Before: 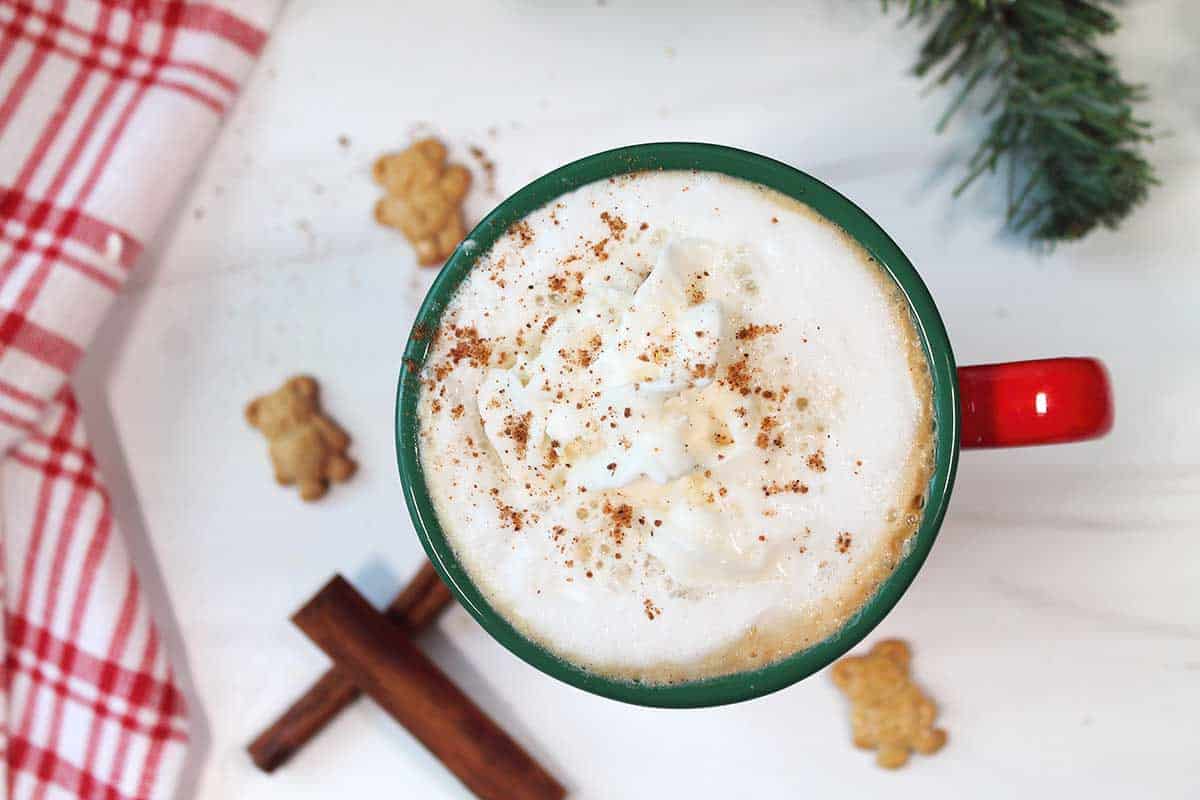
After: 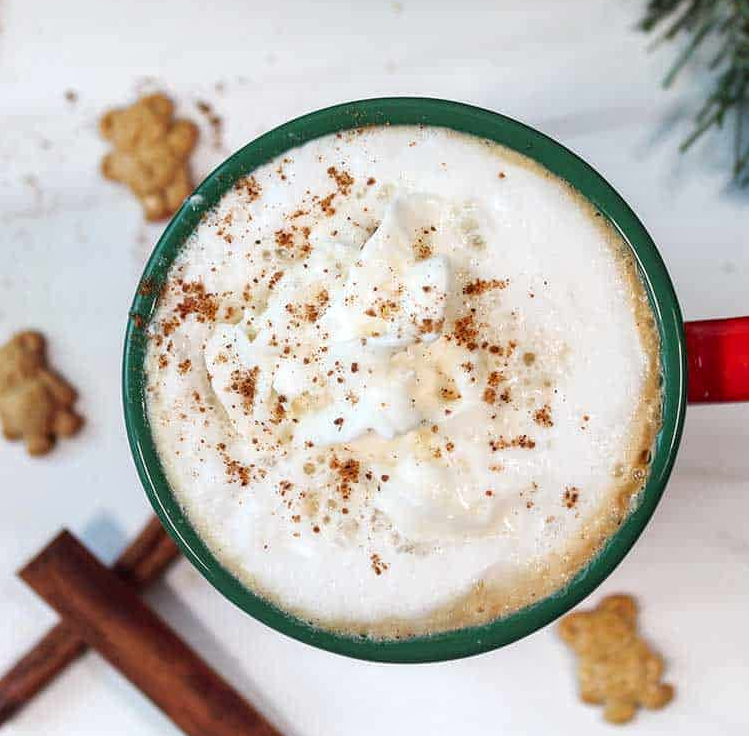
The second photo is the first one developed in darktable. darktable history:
local contrast: detail 130%
crop and rotate: left 22.77%, top 5.635%, right 14.771%, bottom 2.334%
